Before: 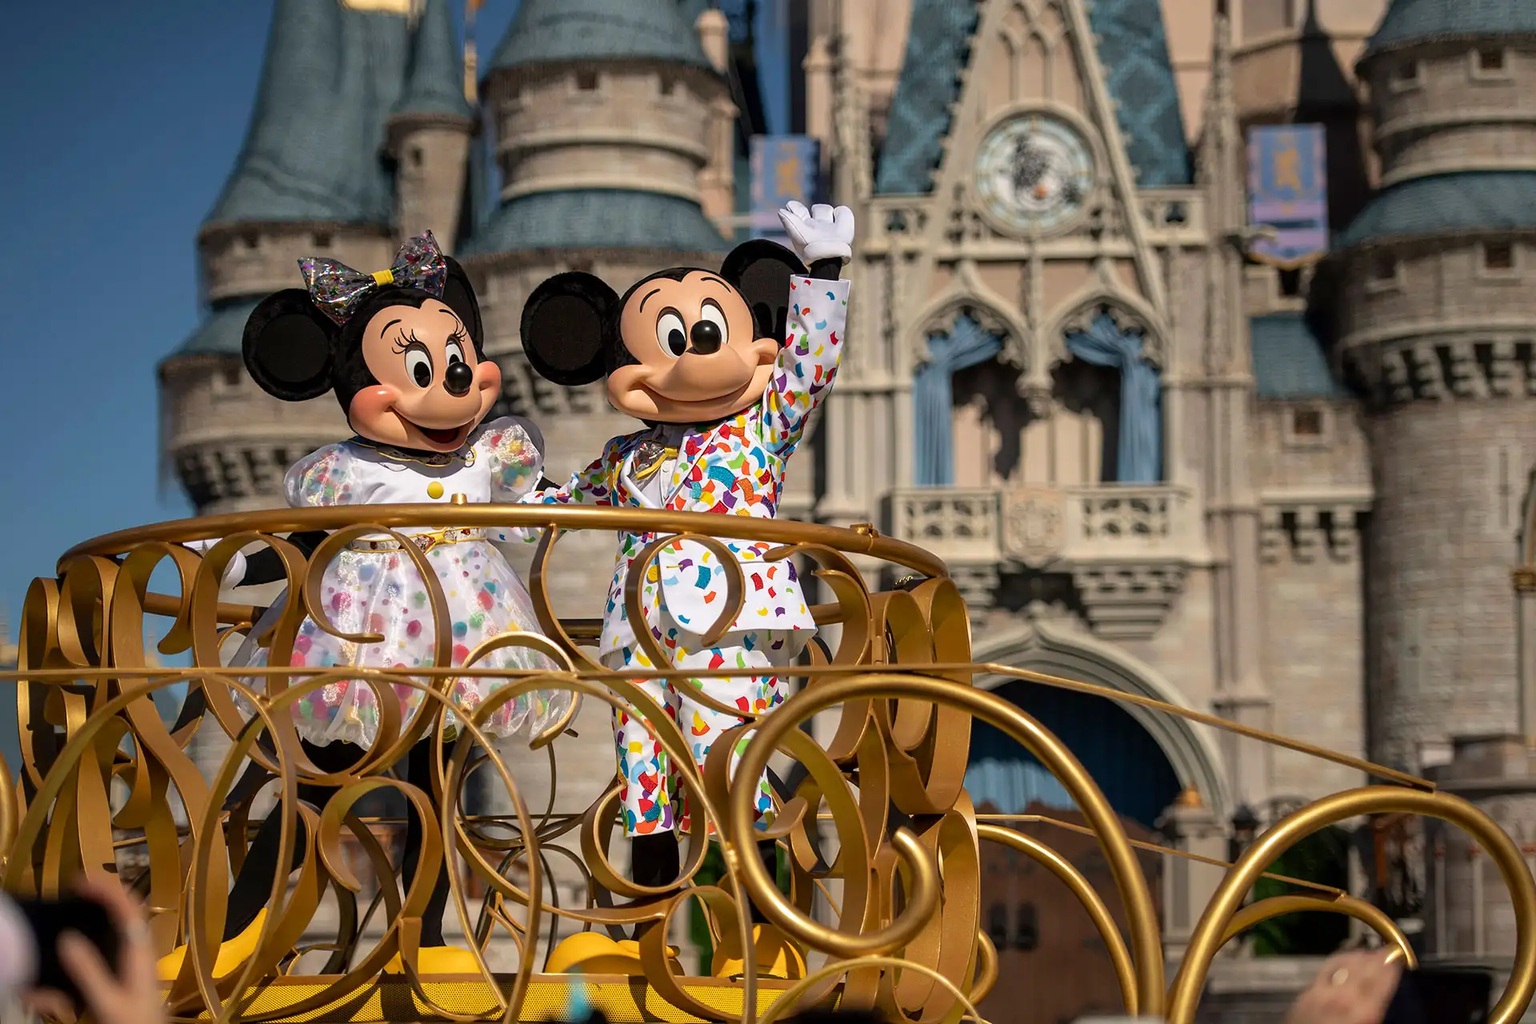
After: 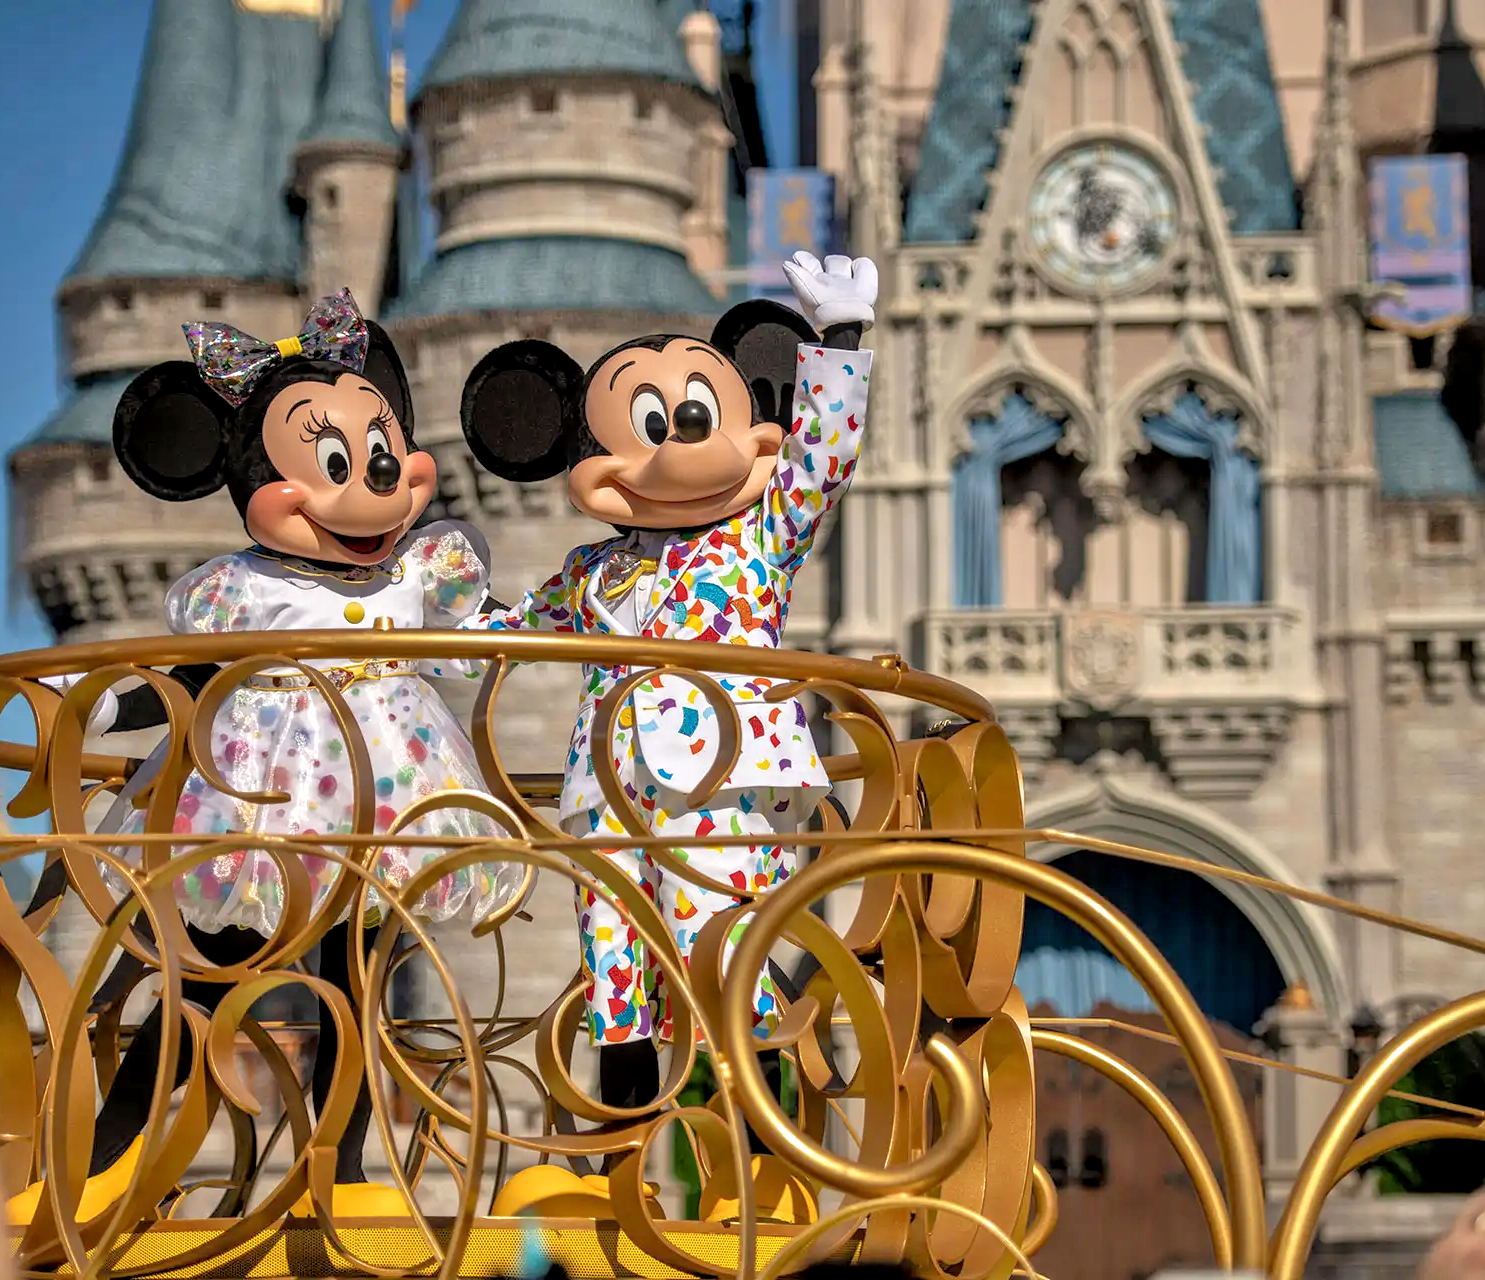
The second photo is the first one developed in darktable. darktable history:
color zones: curves: ch0 [(0.068, 0.464) (0.25, 0.5) (0.48, 0.508) (0.75, 0.536) (0.886, 0.476) (0.967, 0.456)]; ch1 [(0.066, 0.456) (0.25, 0.5) (0.616, 0.508) (0.746, 0.56) (0.934, 0.444)]
crop: left 9.903%, right 12.718%
tone equalizer: -7 EV 0.152 EV, -6 EV 0.63 EV, -5 EV 1.13 EV, -4 EV 1.35 EV, -3 EV 1.16 EV, -2 EV 0.6 EV, -1 EV 0.168 EV
local contrast: detail 130%
